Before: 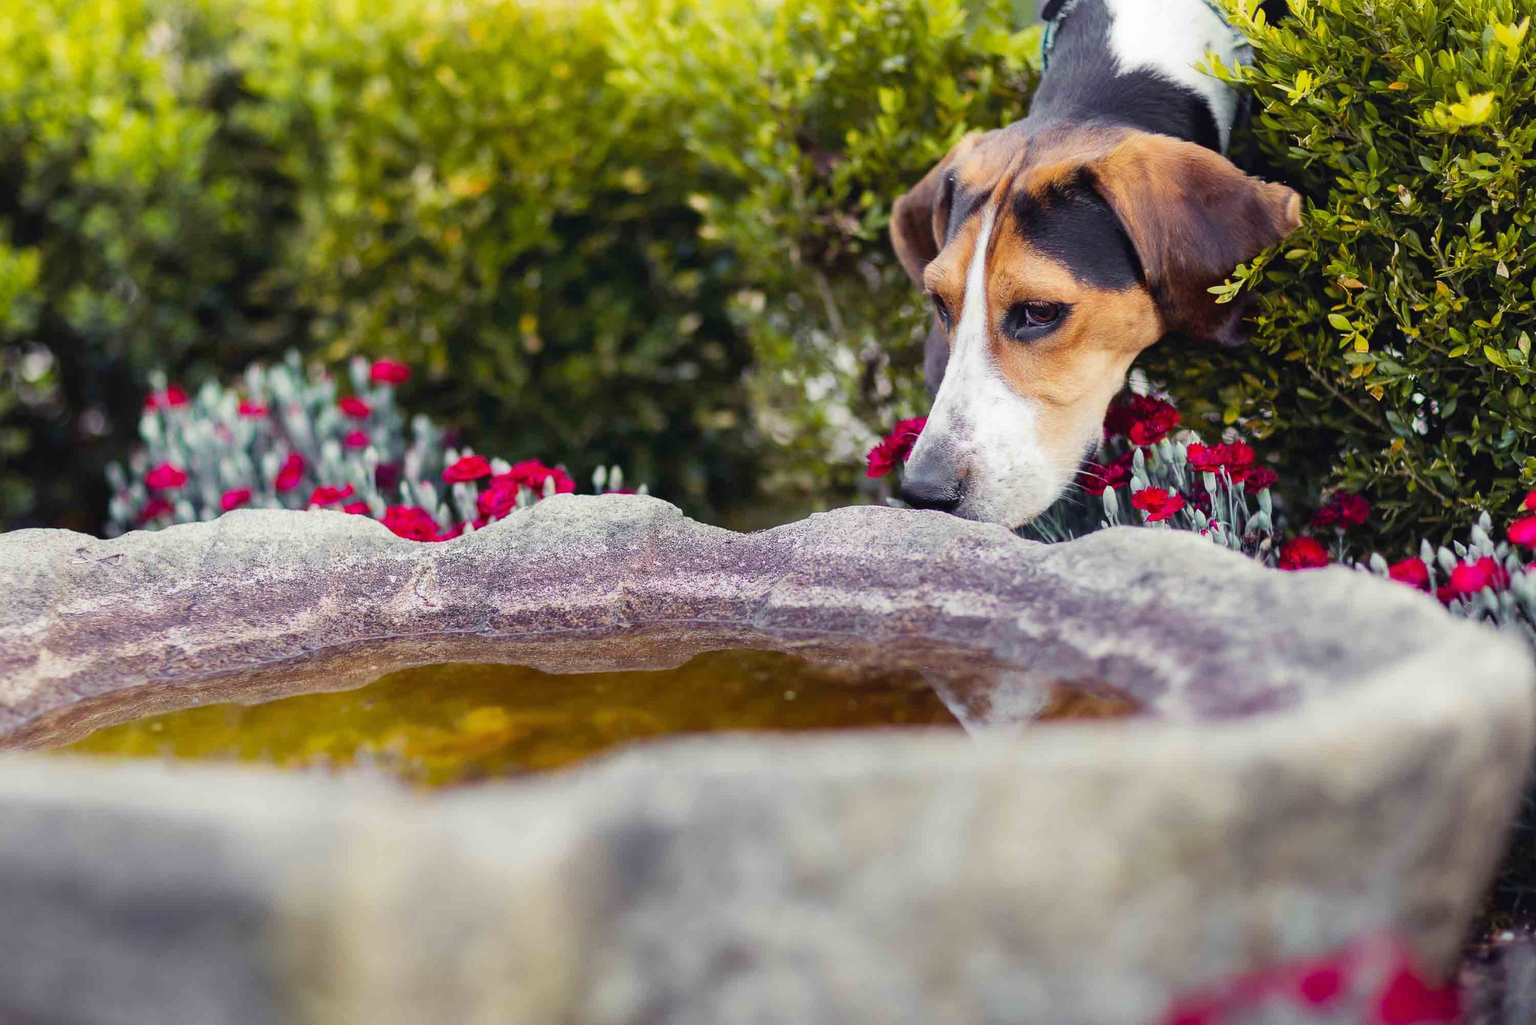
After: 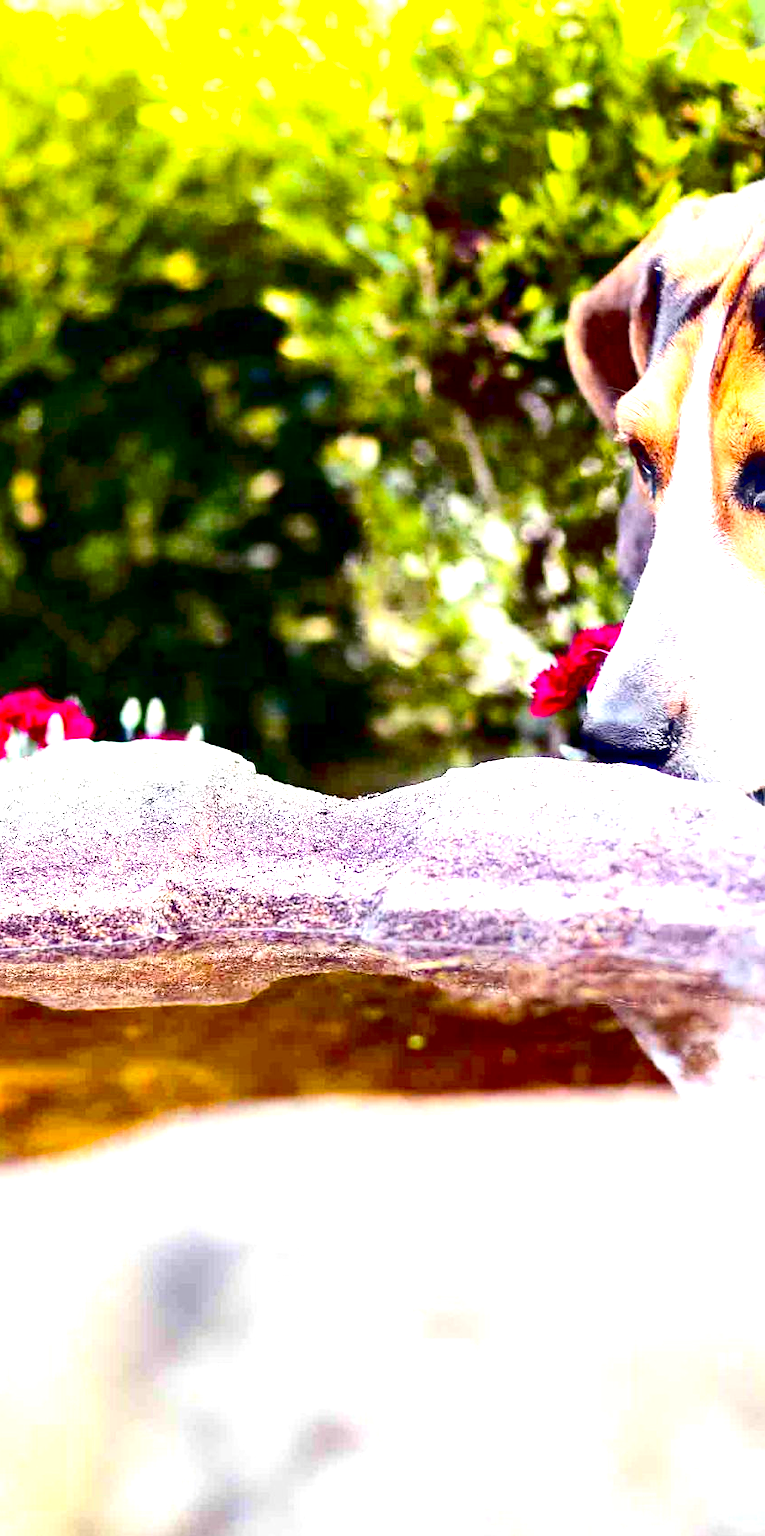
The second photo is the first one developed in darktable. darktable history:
crop: left 33.36%, right 33.36%
contrast brightness saturation: contrast 0.22, brightness -0.19, saturation 0.24
white balance: emerald 1
exposure: black level correction 0.016, exposure 1.774 EV, compensate highlight preservation false
